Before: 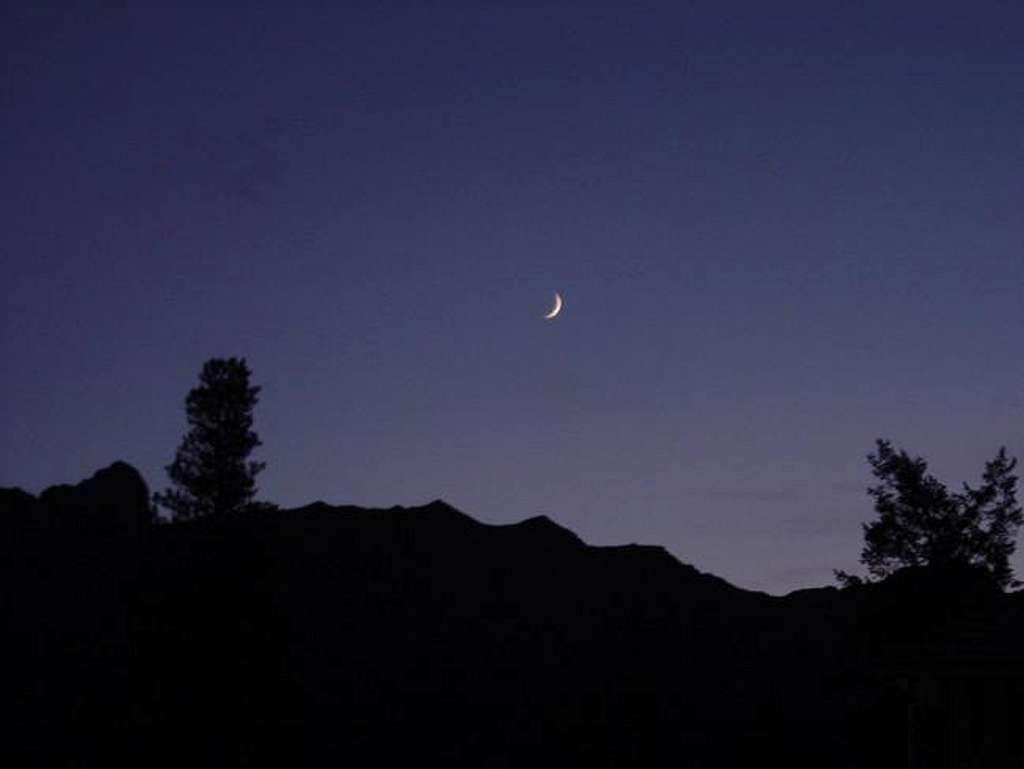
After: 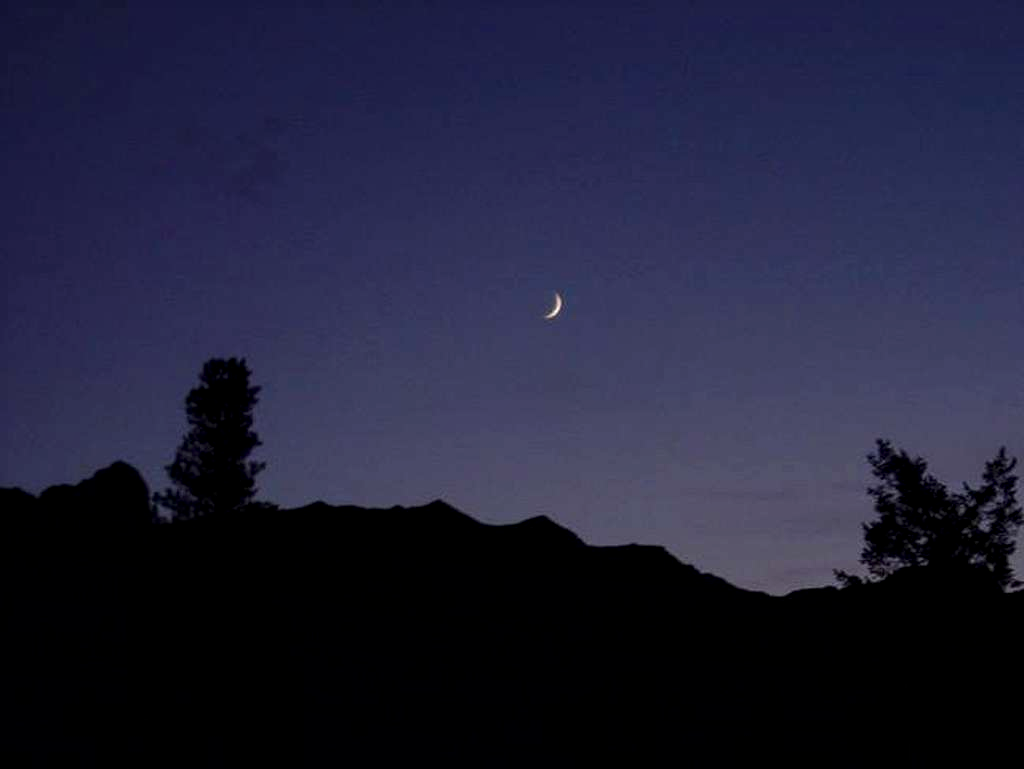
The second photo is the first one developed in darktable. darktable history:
contrast brightness saturation: brightness -0.09
color balance rgb: perceptual saturation grading › global saturation 10%, global vibrance 10%
local contrast: on, module defaults
